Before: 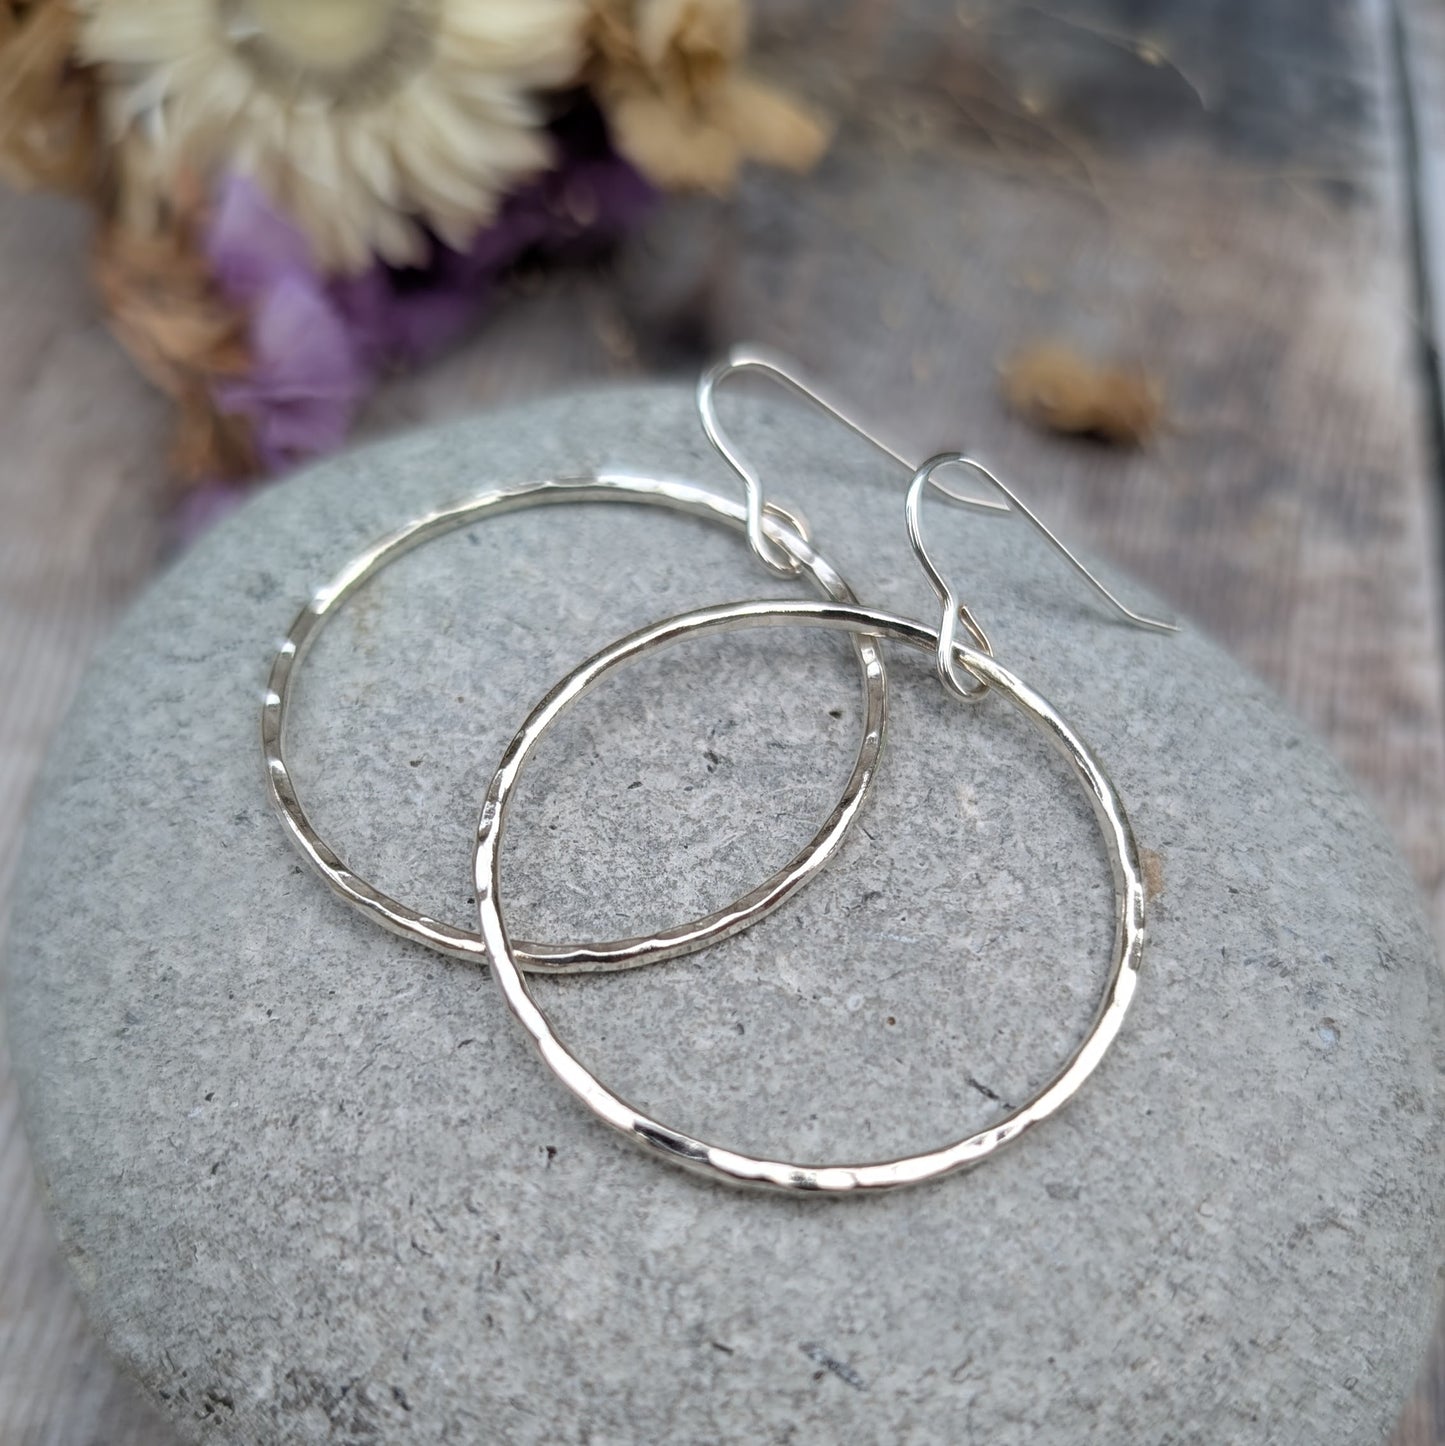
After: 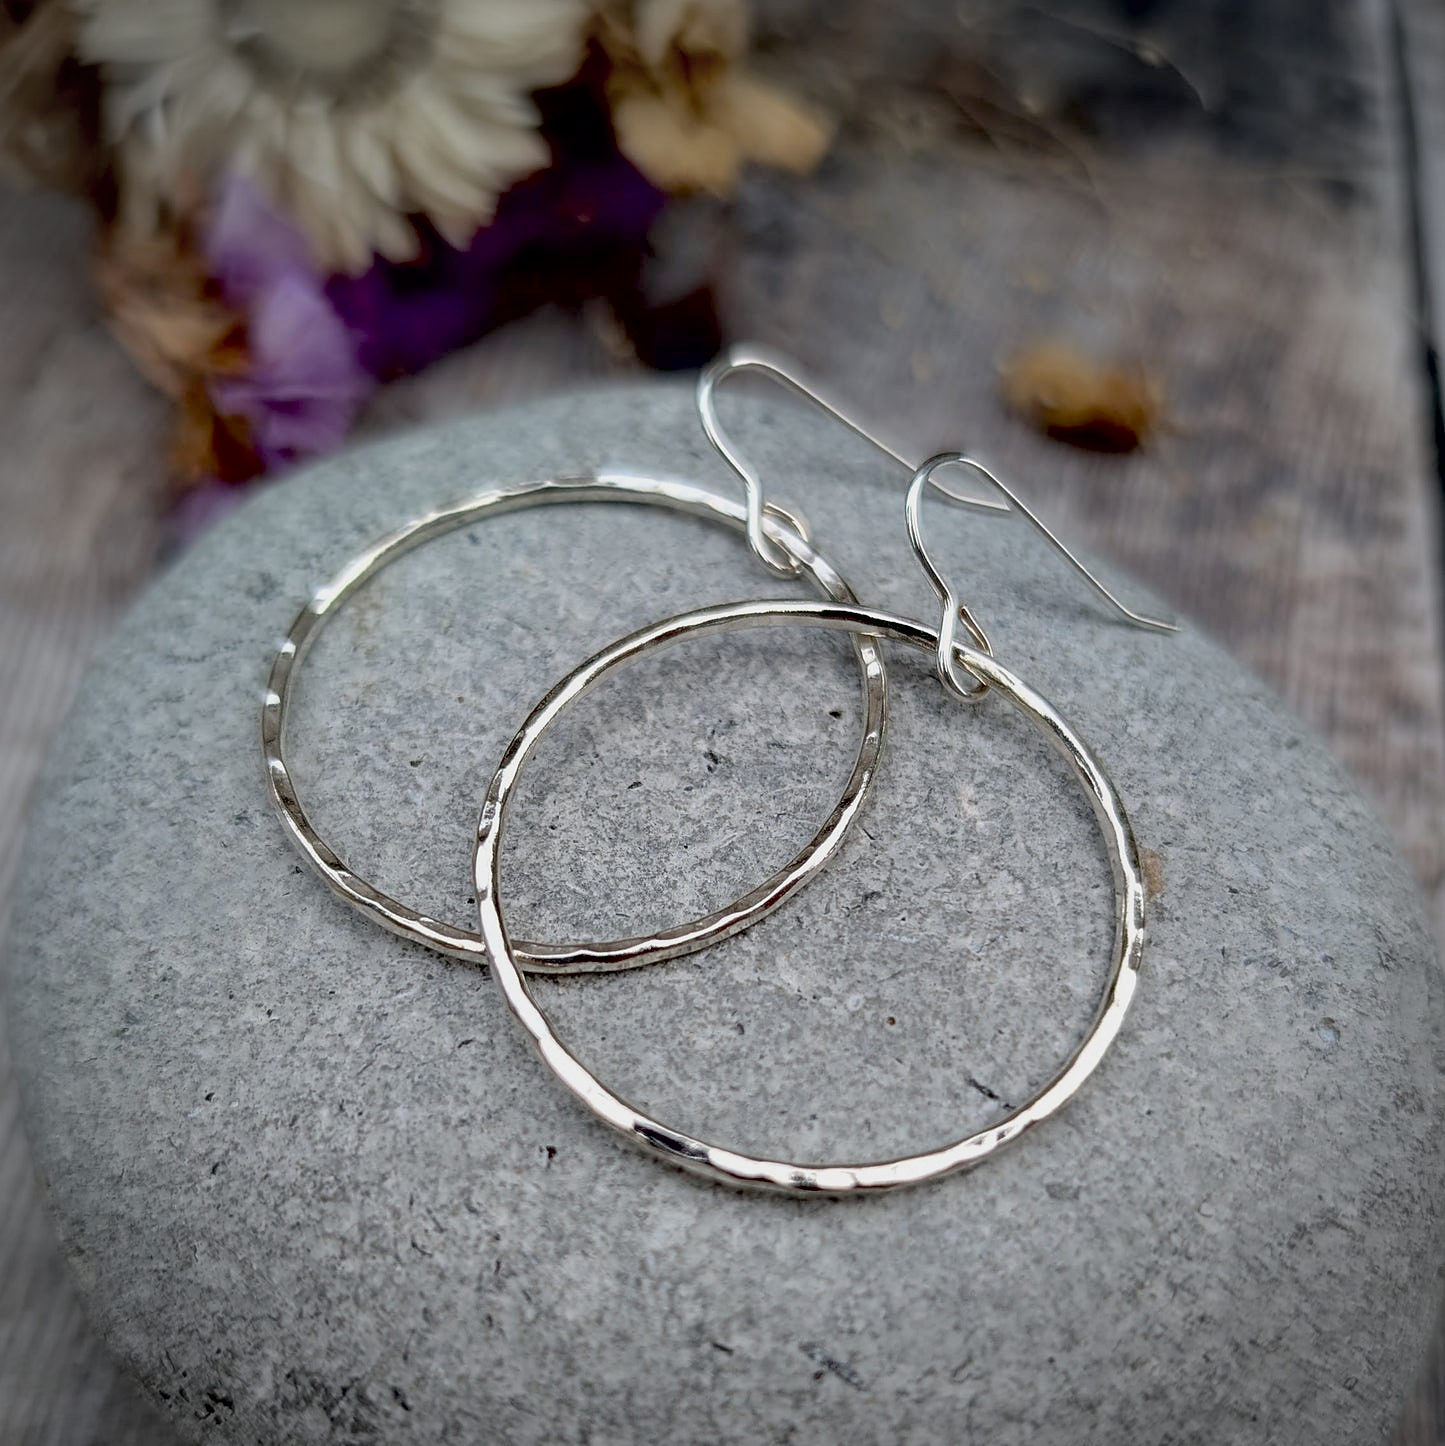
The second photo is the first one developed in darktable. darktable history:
sharpen: radius 0.986
exposure: black level correction 0.044, exposure -0.234 EV, compensate exposure bias true, compensate highlight preservation false
vignetting: fall-off start 88.32%, fall-off radius 43.23%, width/height ratio 1.156, unbound false
local contrast: mode bilateral grid, contrast 10, coarseness 26, detail 112%, midtone range 0.2
